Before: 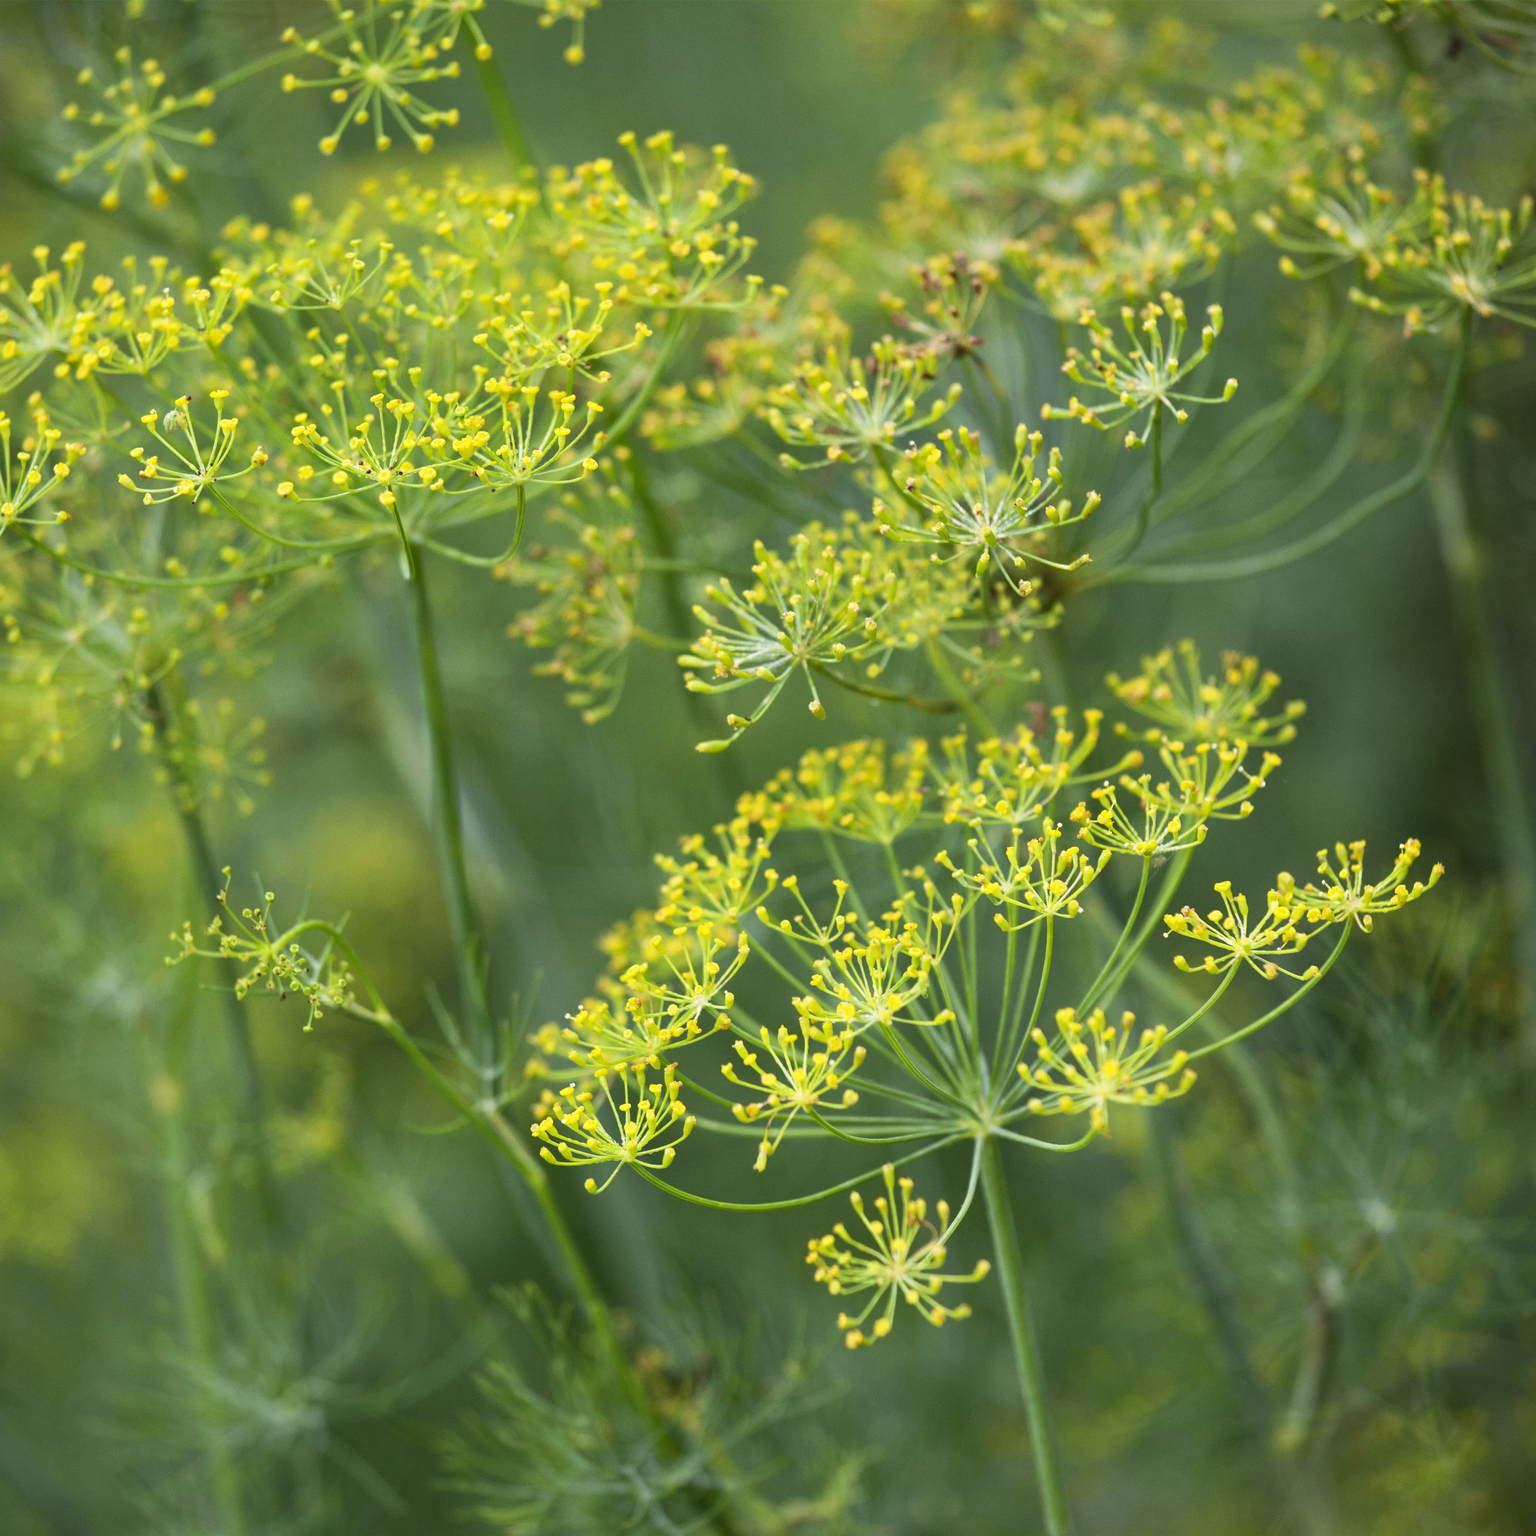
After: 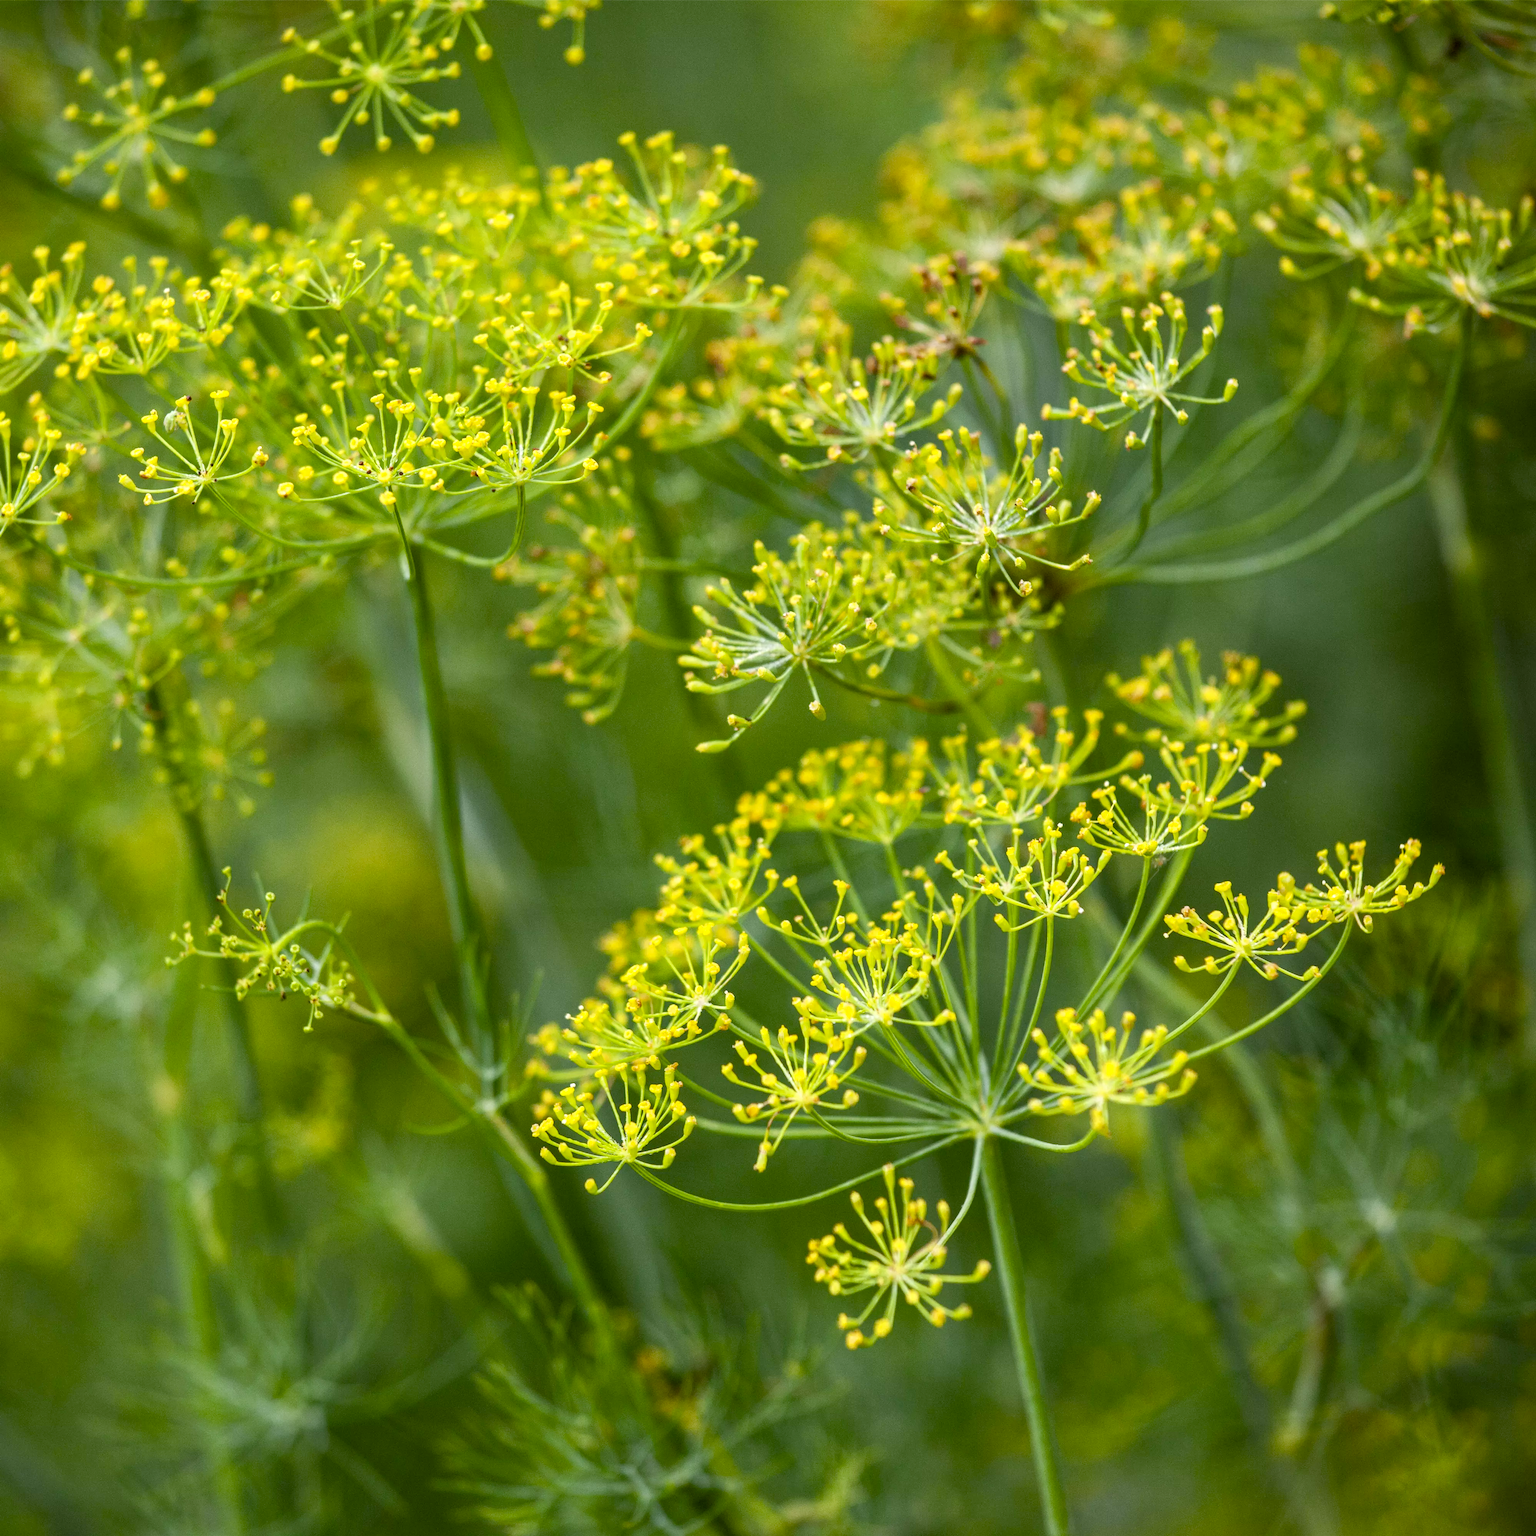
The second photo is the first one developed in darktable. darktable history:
local contrast: on, module defaults
color balance rgb: power › chroma 0.316%, power › hue 22.18°, global offset › luminance -0.513%, perceptual saturation grading › global saturation 20%, perceptual saturation grading › highlights -14.059%, perceptual saturation grading › shadows 49.764%
